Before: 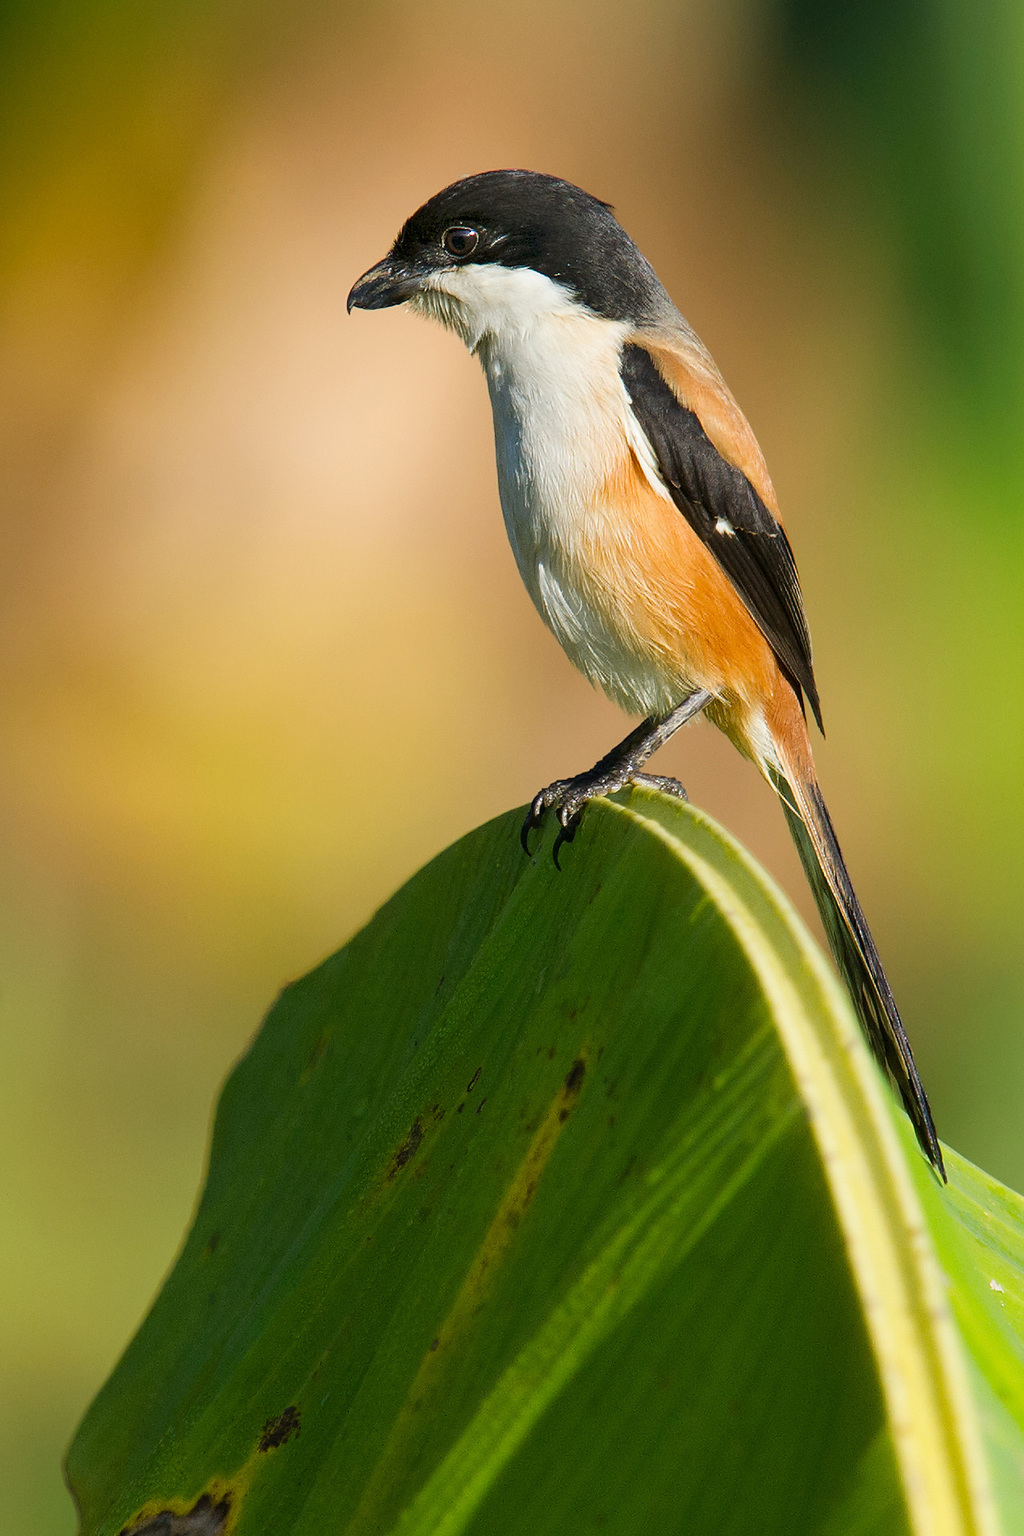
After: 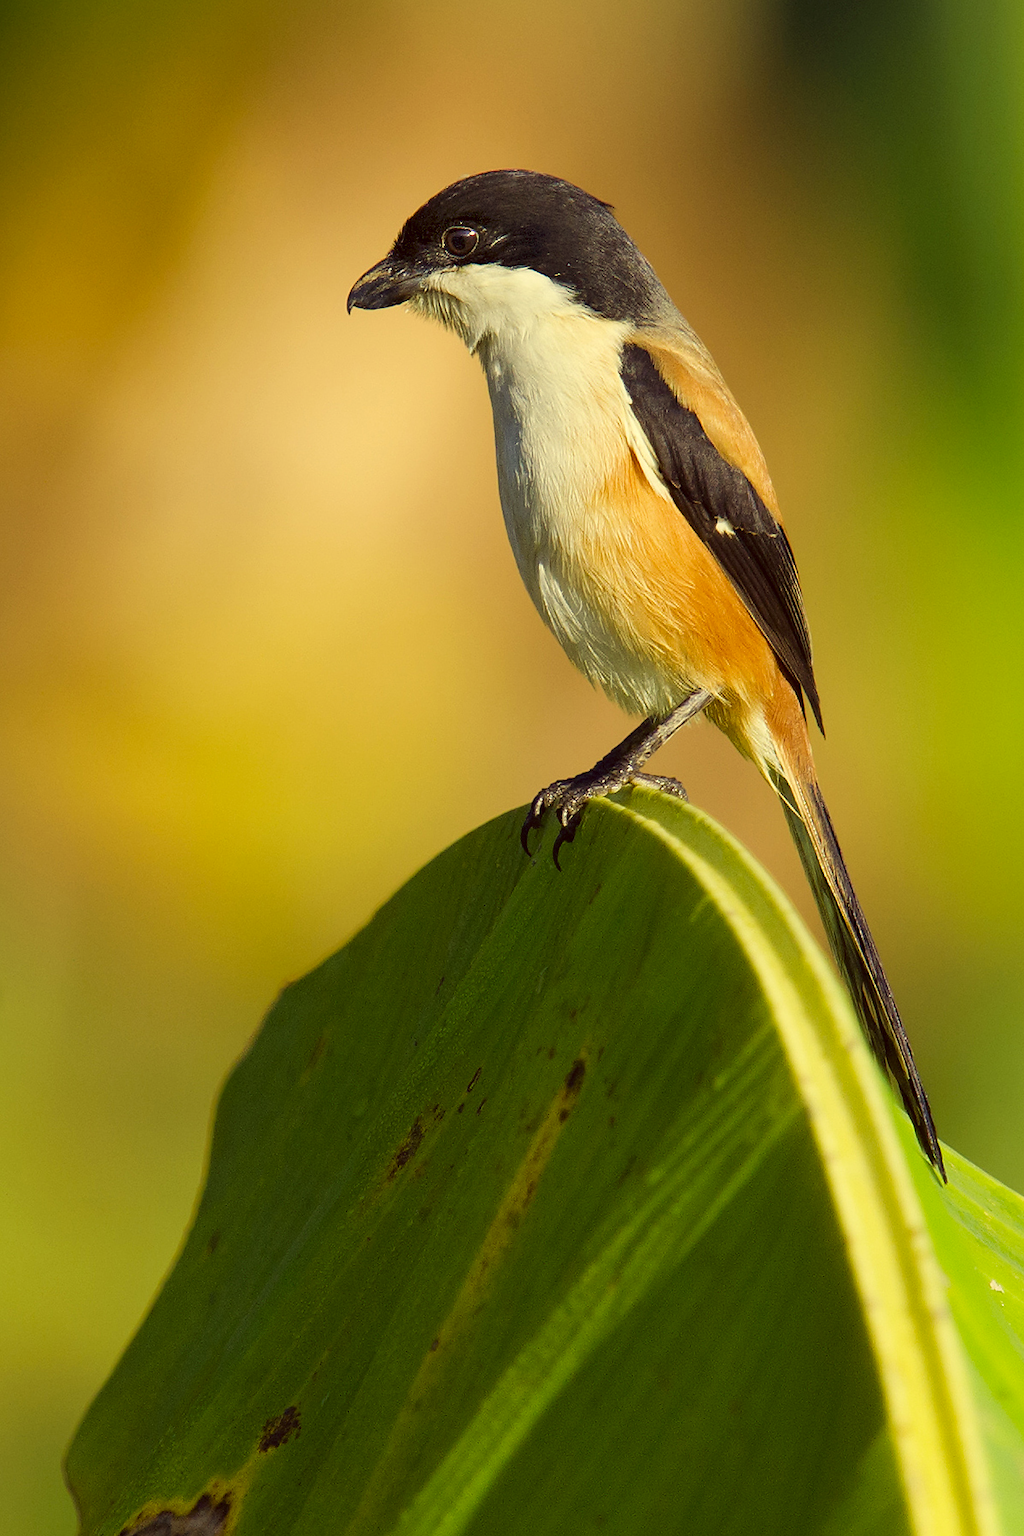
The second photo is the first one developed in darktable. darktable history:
color calibration: illuminant as shot in camera, x 0.369, y 0.376, temperature 4328.46 K, gamut compression 3
color correction: highlights a* -0.482, highlights b* 40, shadows a* 9.8, shadows b* -0.161
